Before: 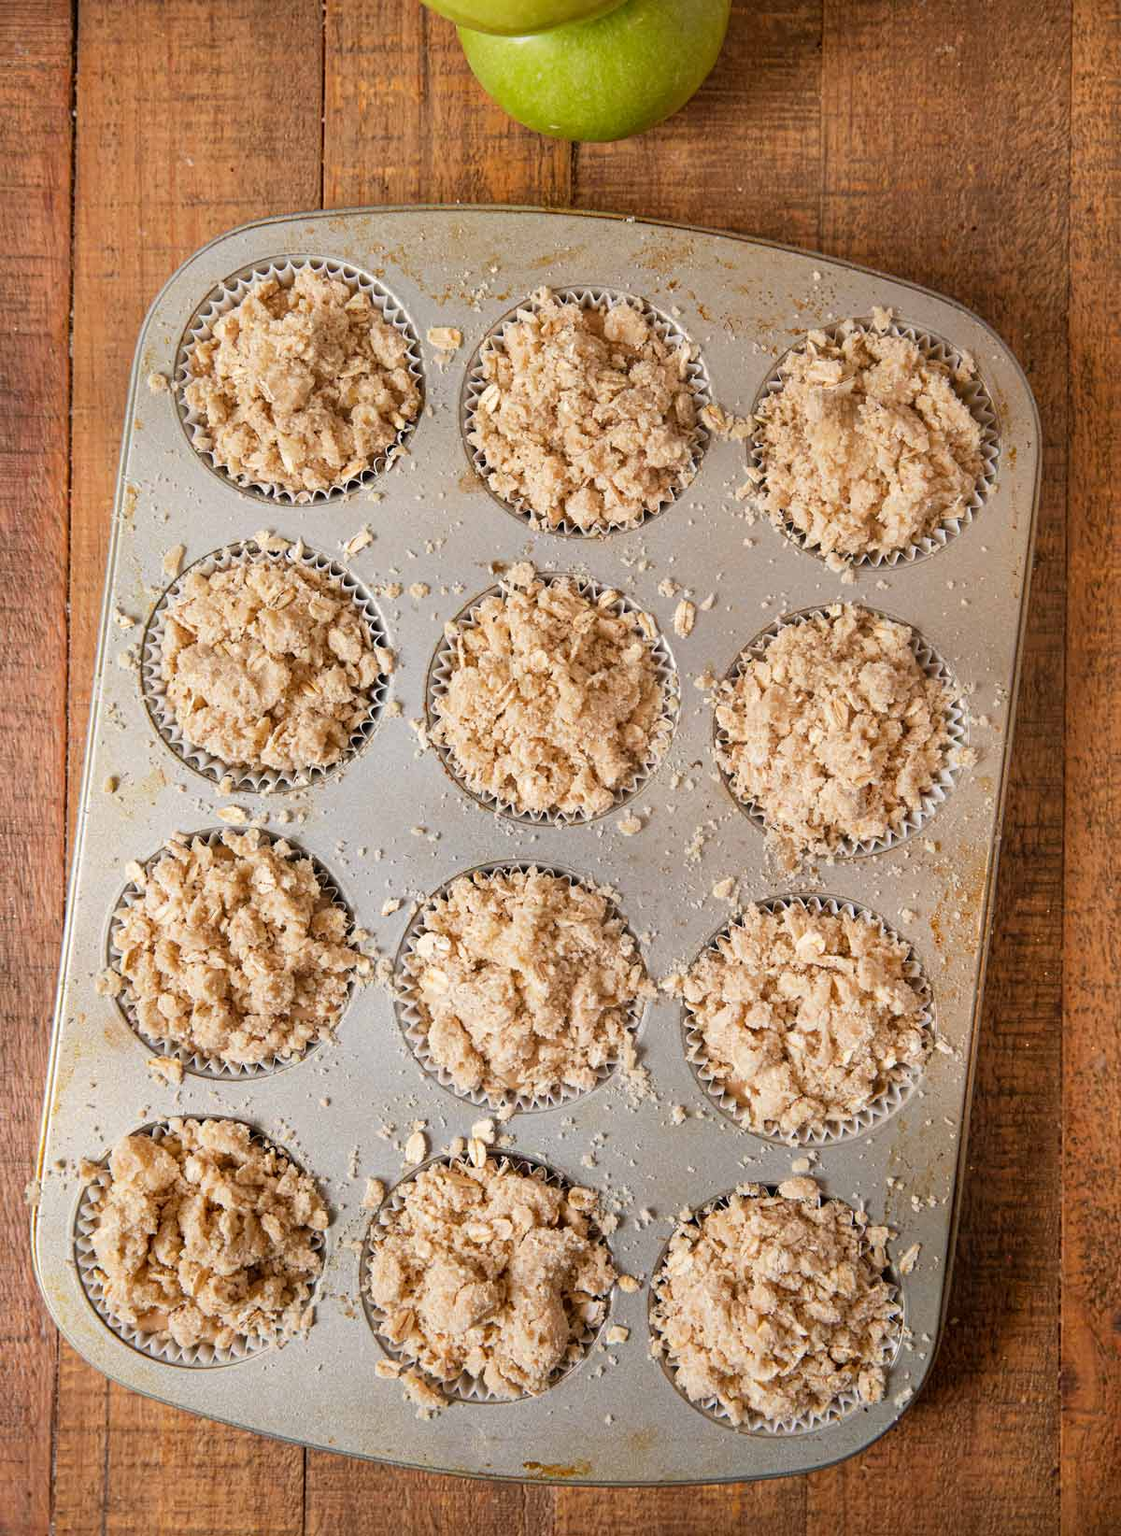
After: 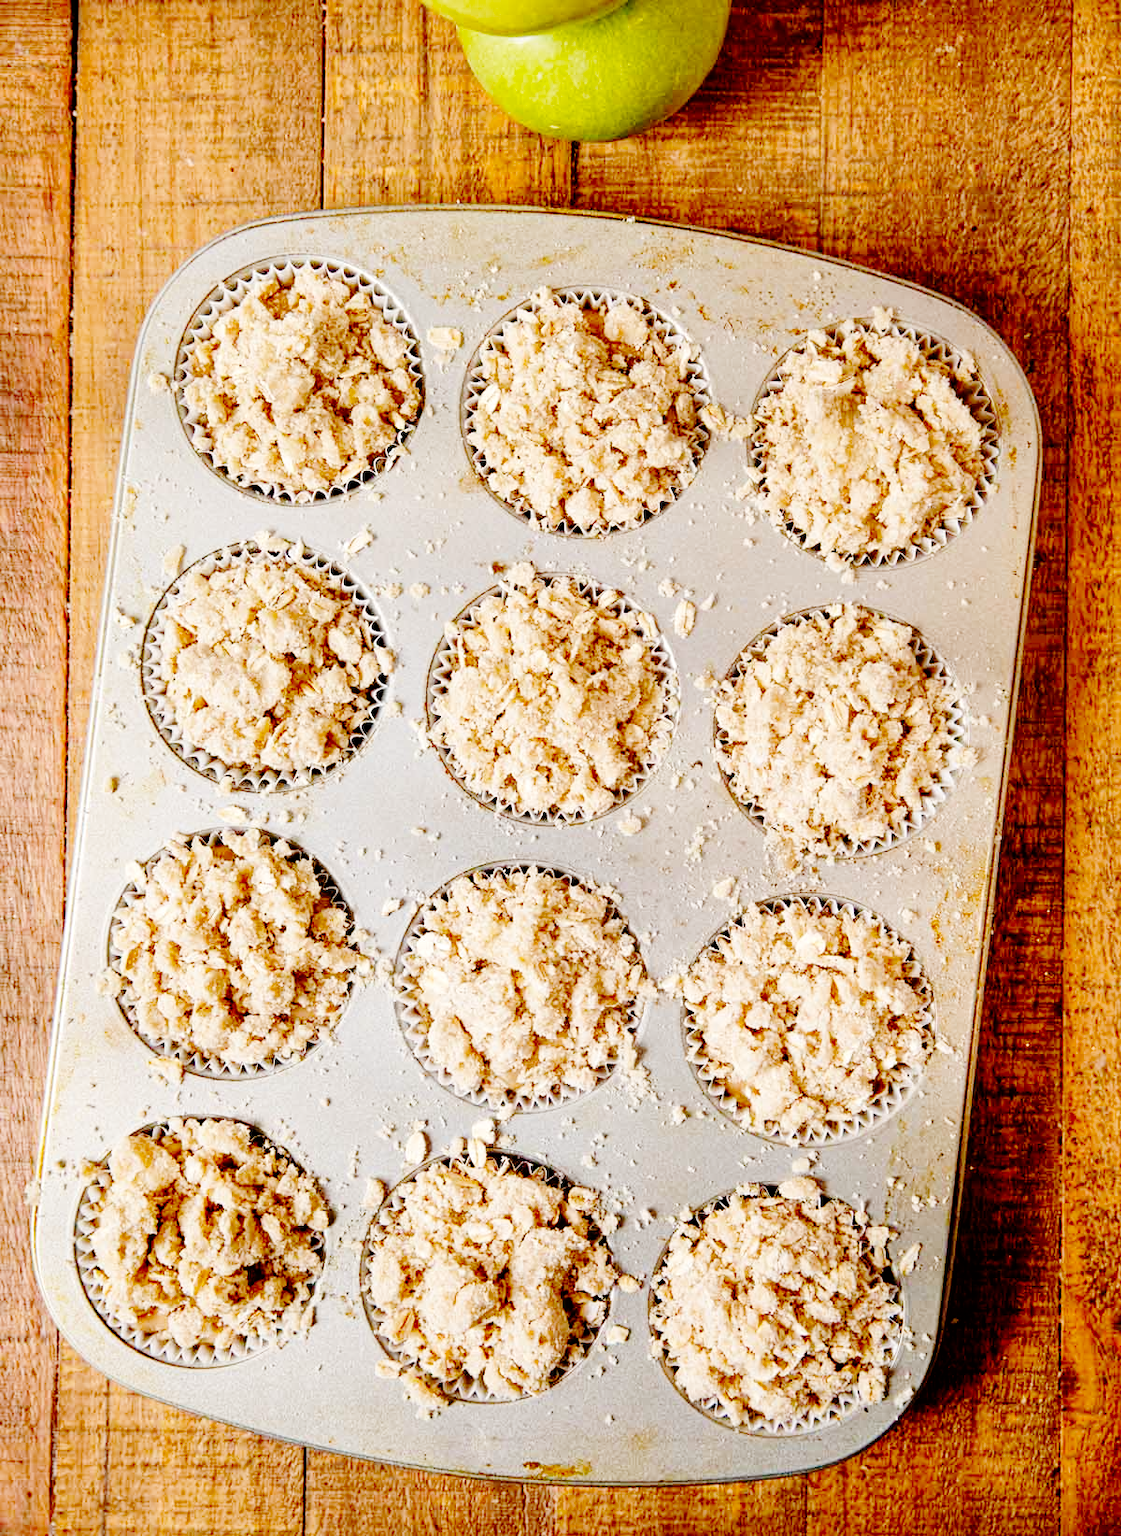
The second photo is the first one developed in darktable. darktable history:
base curve: curves: ch0 [(0, 0) (0.036, 0.01) (0.123, 0.254) (0.258, 0.504) (0.507, 0.748) (1, 1)], preserve colors none
local contrast: mode bilateral grid, contrast 21, coarseness 49, detail 119%, midtone range 0.2
